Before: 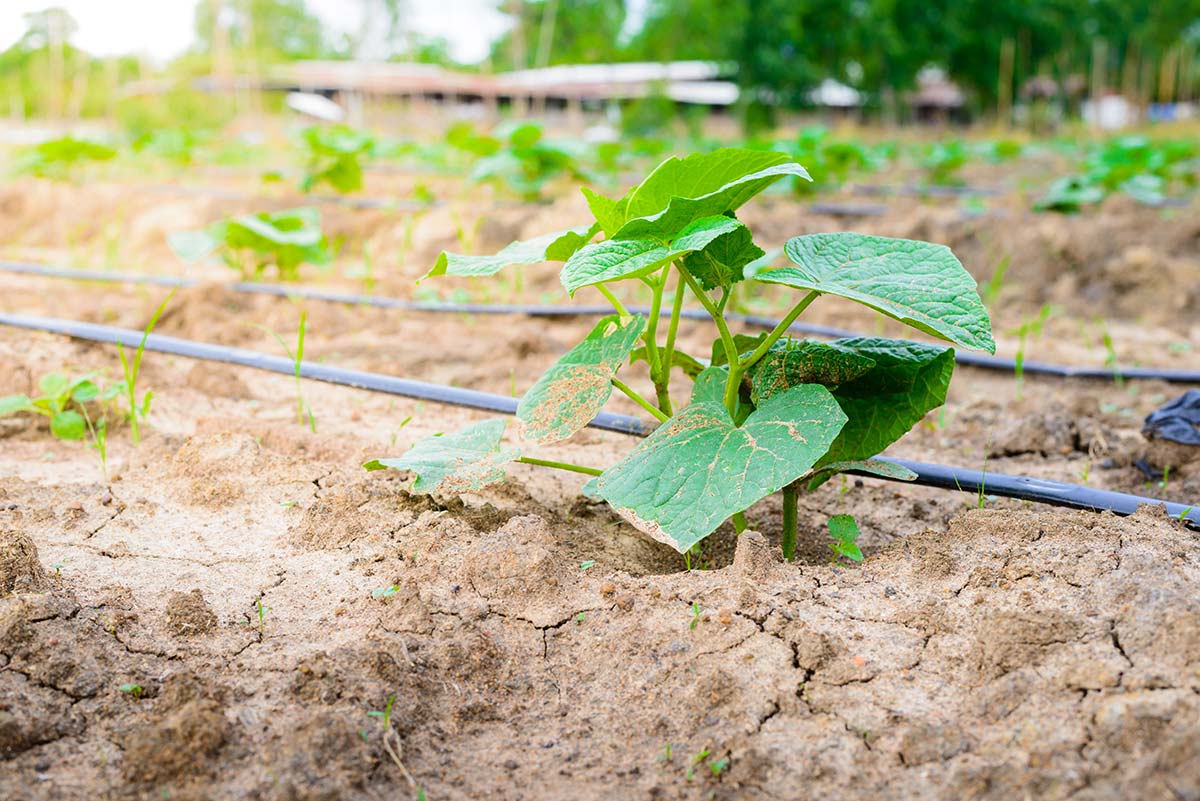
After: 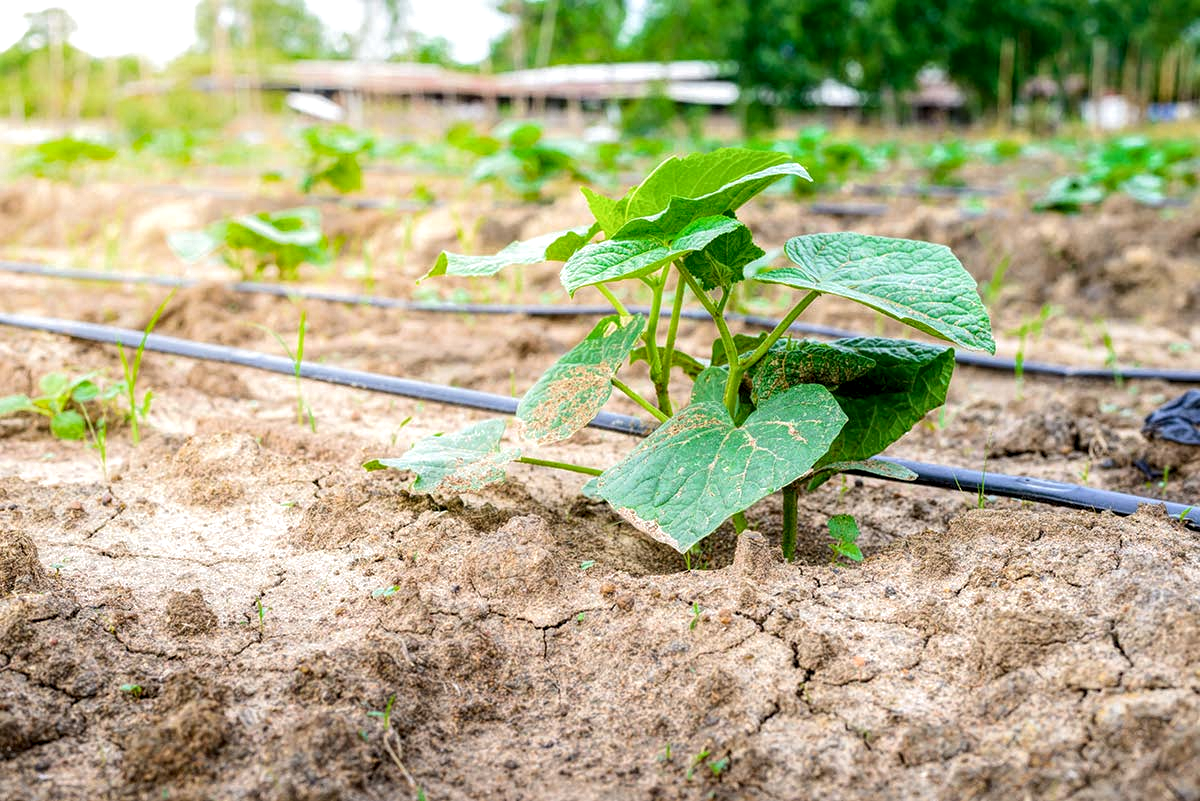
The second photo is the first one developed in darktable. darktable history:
local contrast: highlights 101%, shadows 97%, detail 200%, midtone range 0.2
